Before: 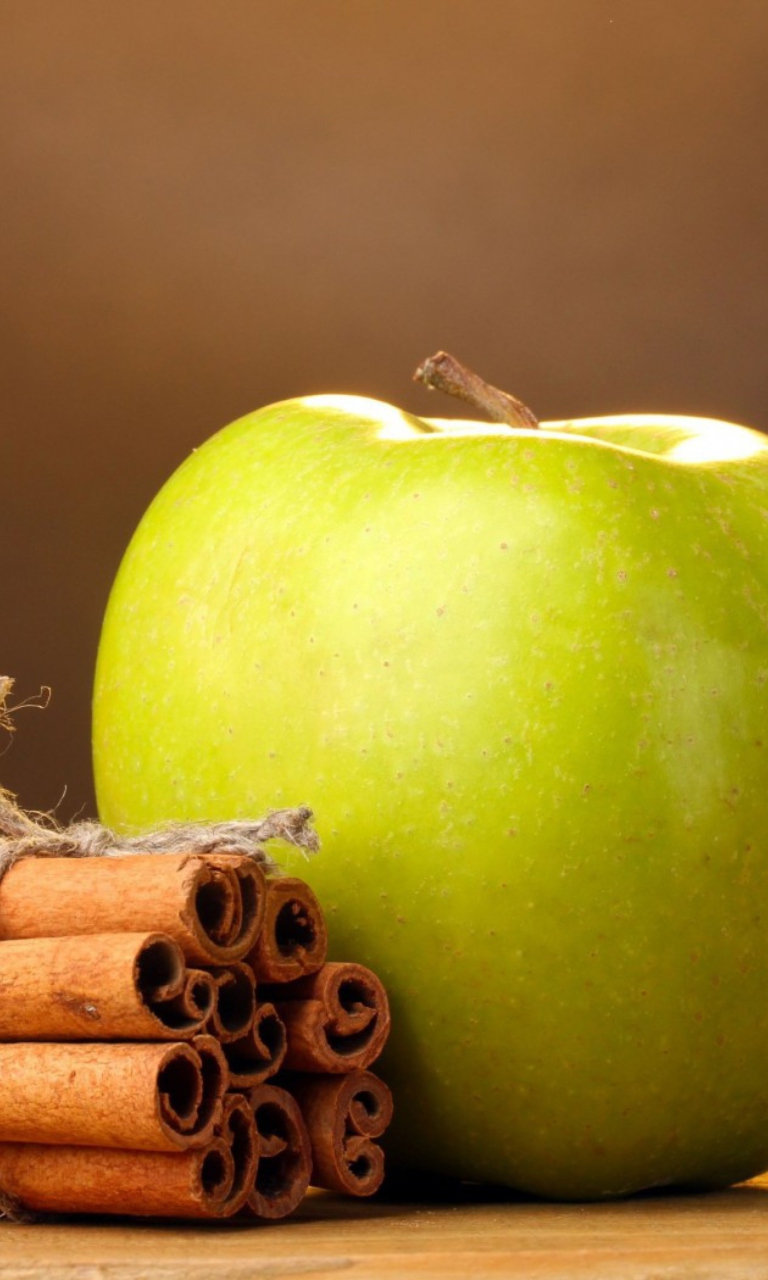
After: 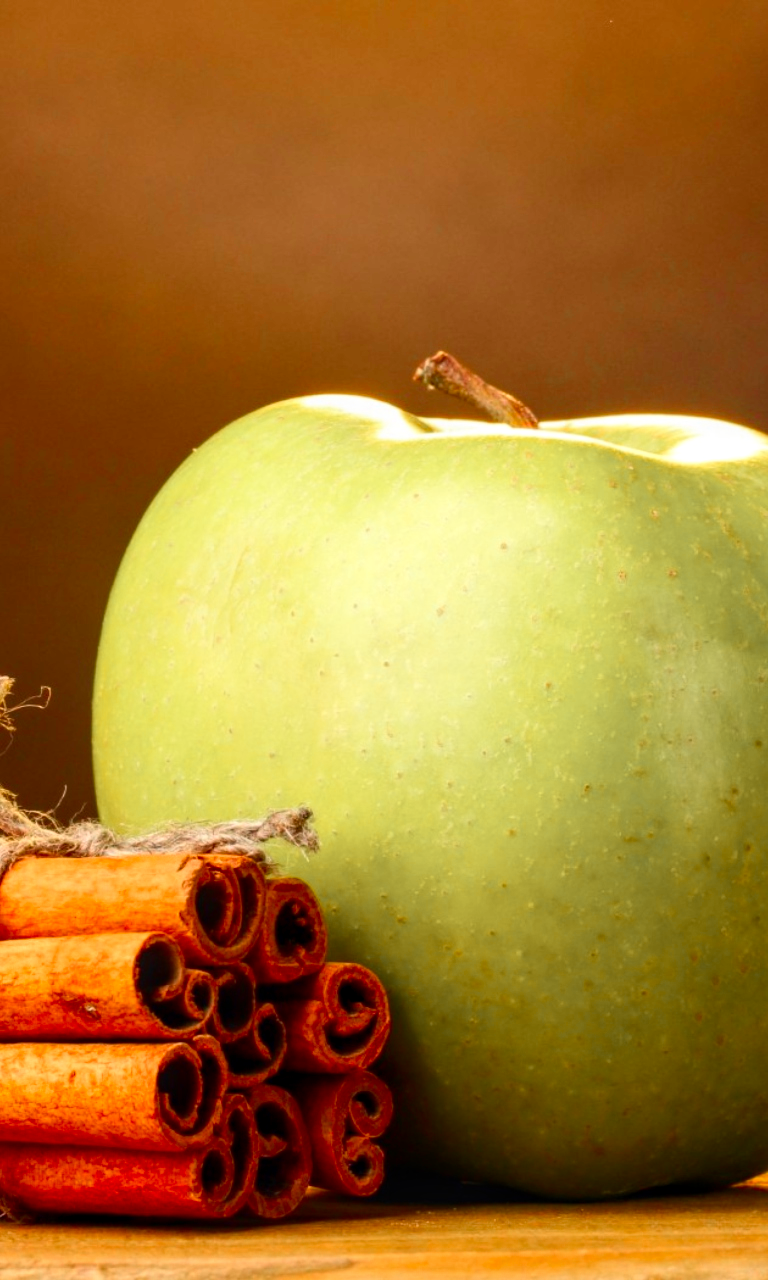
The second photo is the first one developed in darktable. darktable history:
contrast brightness saturation: contrast 0.17, saturation 0.321
color zones: curves: ch1 [(0, 0.679) (0.143, 0.647) (0.286, 0.261) (0.378, -0.011) (0.571, 0.396) (0.714, 0.399) (0.857, 0.406) (1, 0.679)]
local contrast: on, module defaults
